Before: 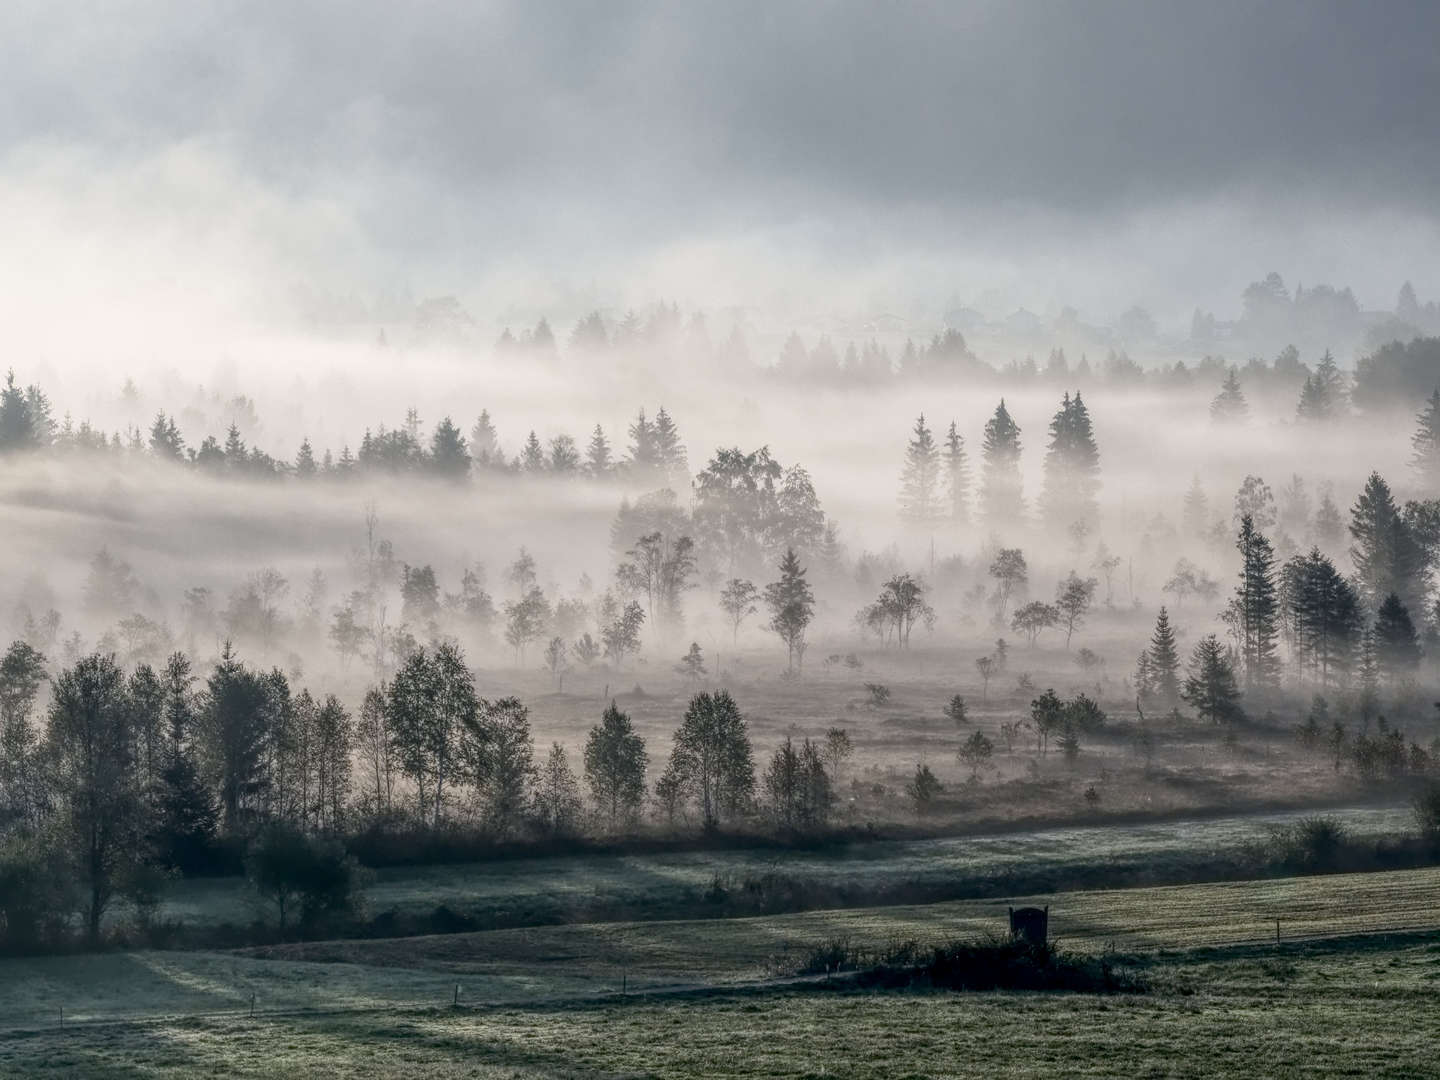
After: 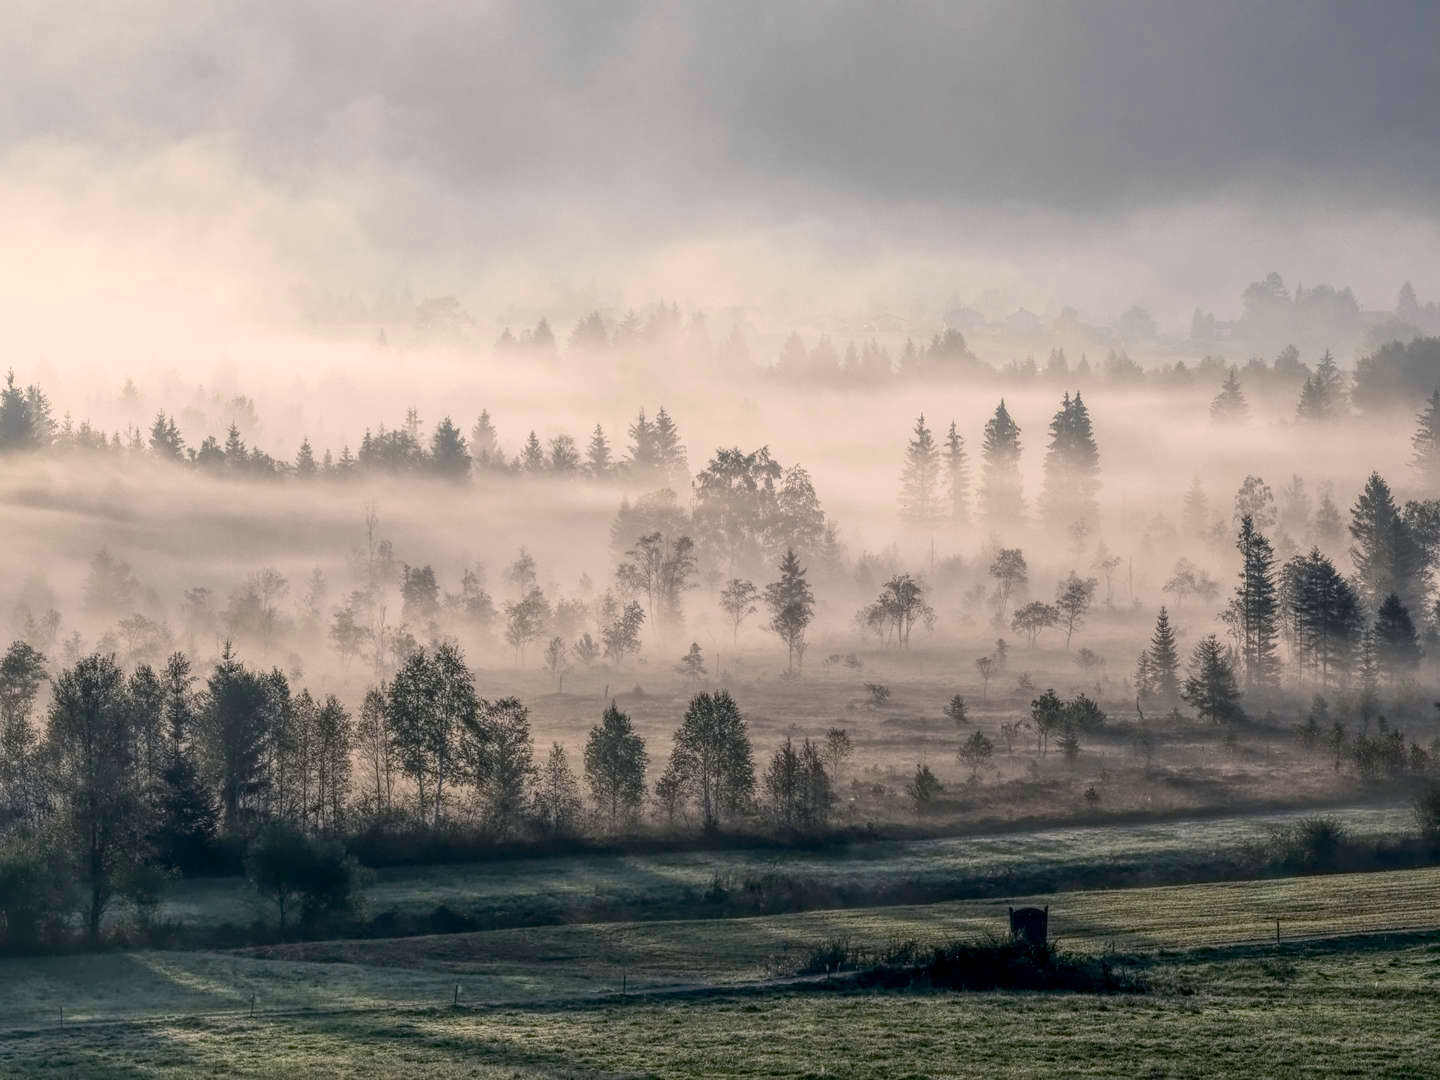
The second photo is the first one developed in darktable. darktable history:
color balance rgb: highlights gain › chroma 3.098%, highlights gain › hue 60.07°, perceptual saturation grading › global saturation 19.897%
